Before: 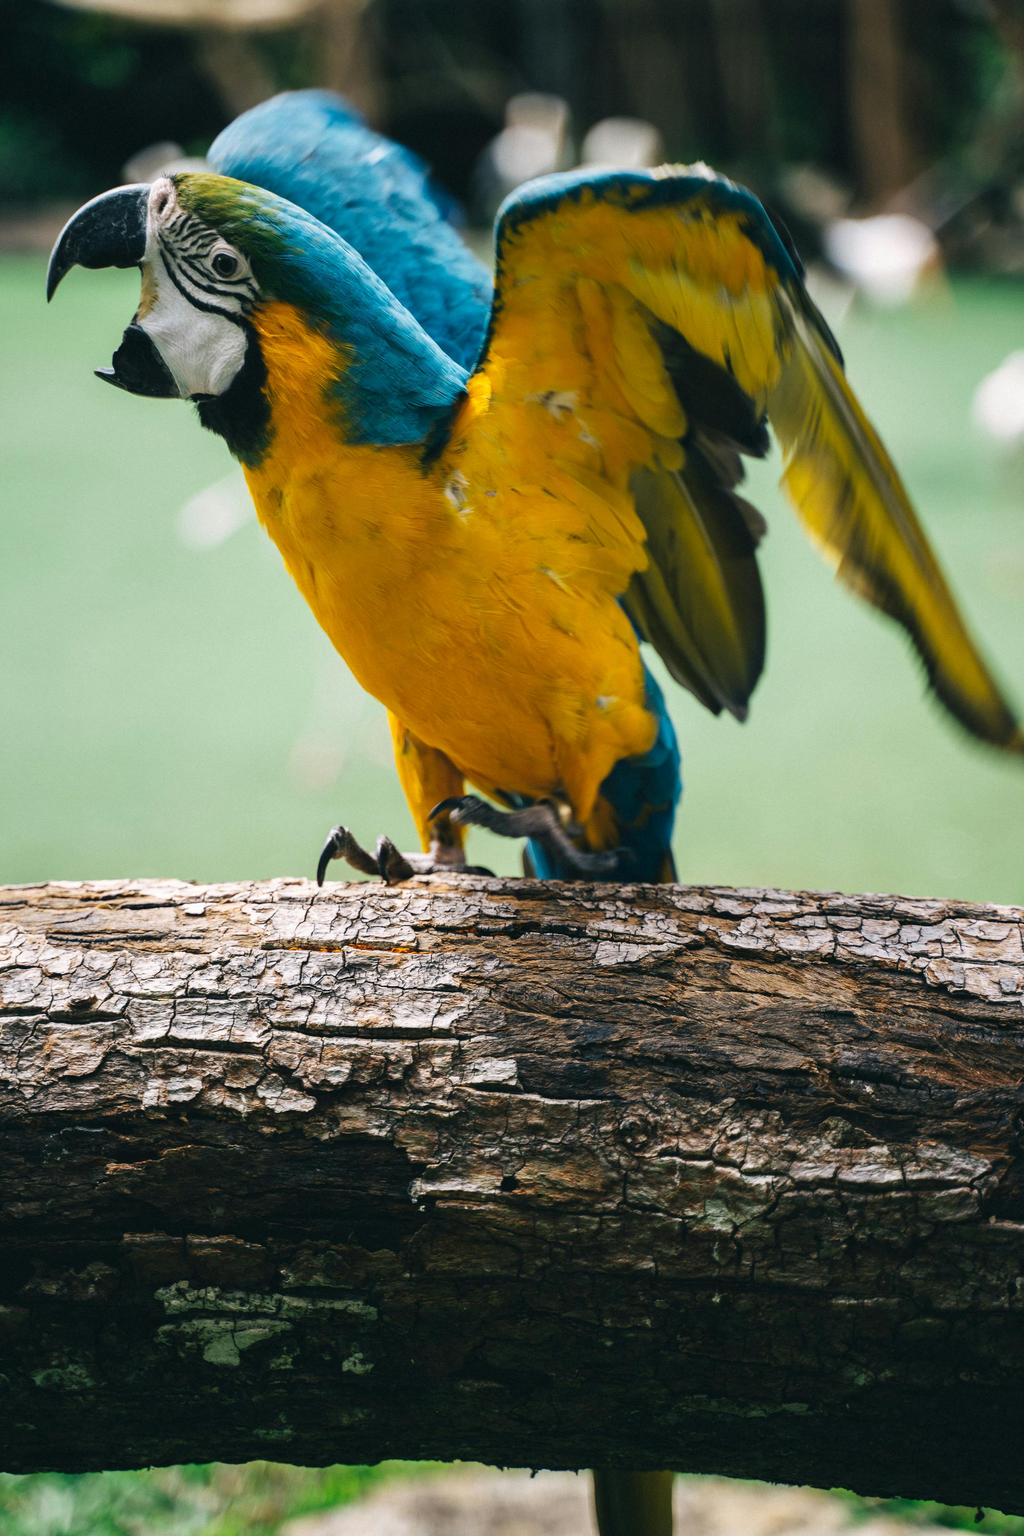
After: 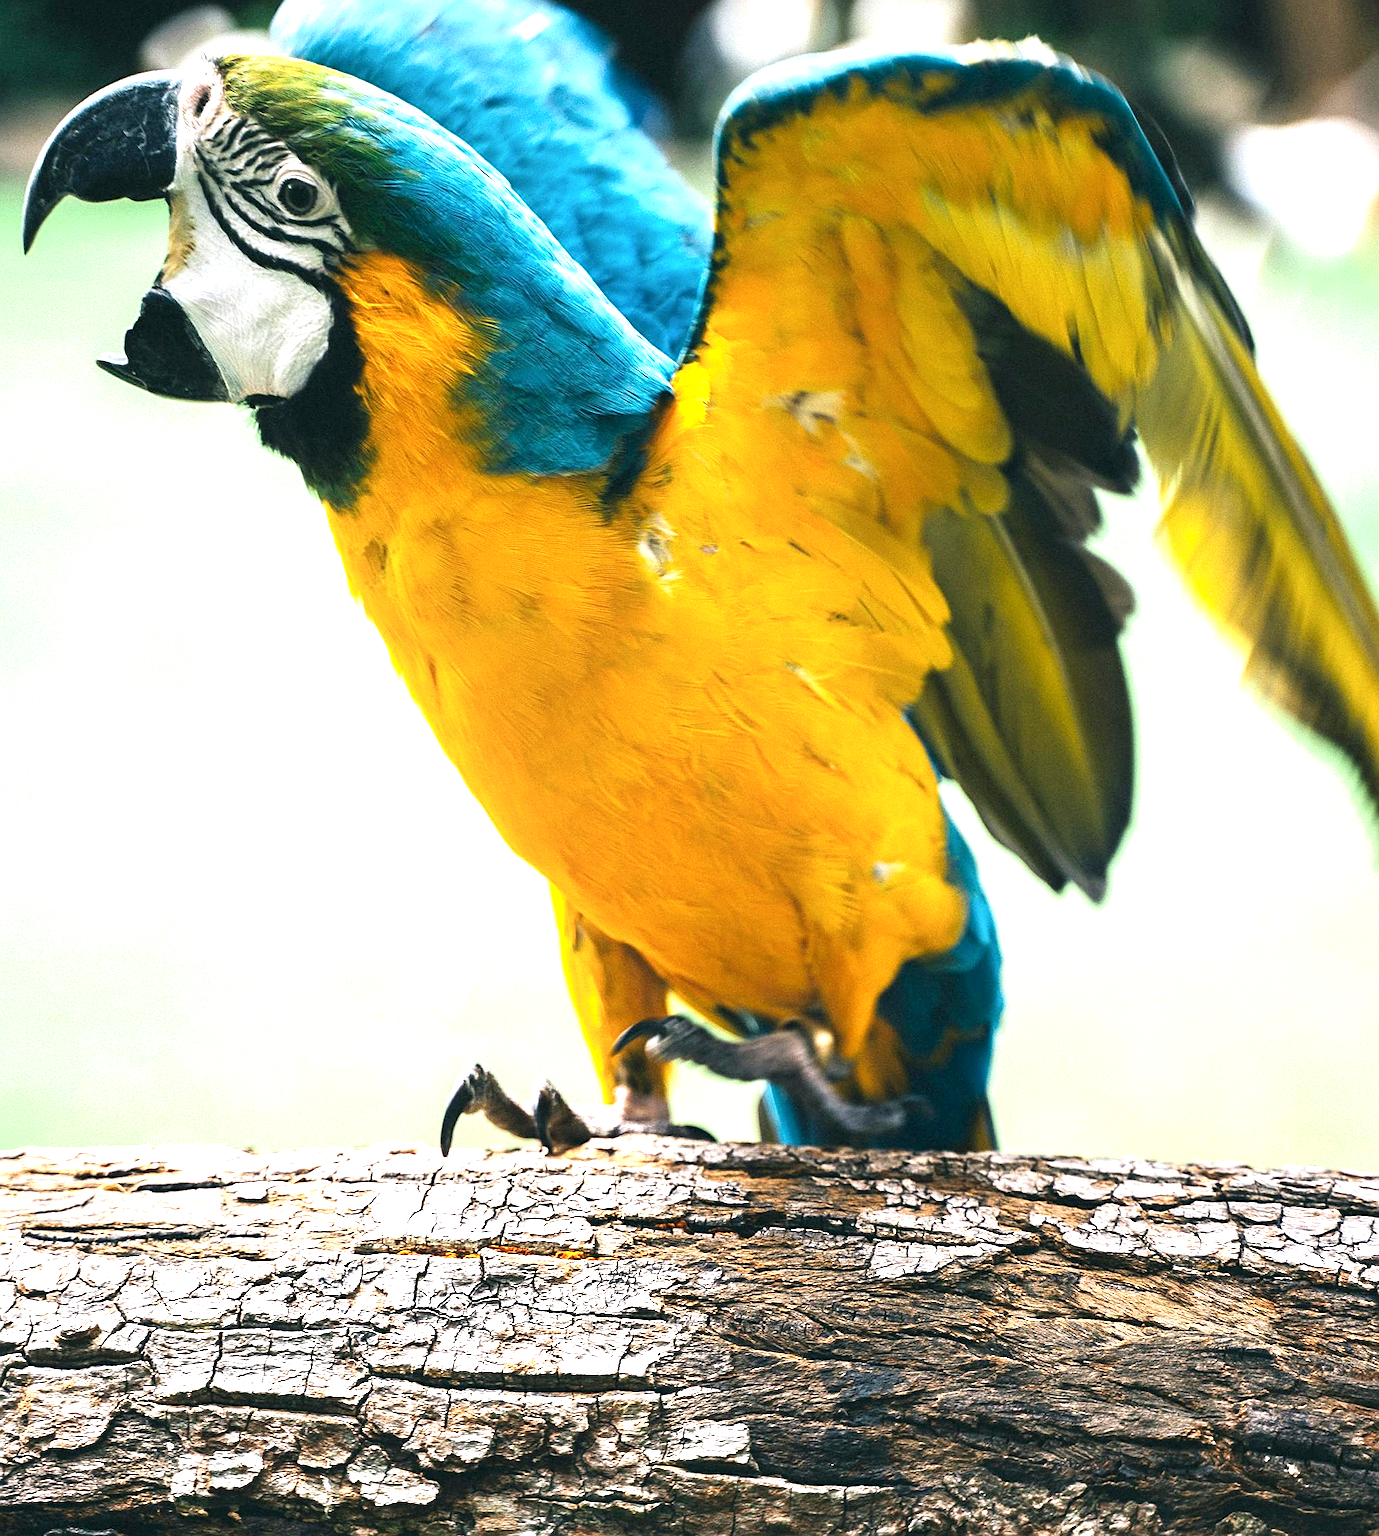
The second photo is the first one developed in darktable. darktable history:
sharpen: on, module defaults
exposure: black level correction 0, exposure 1.199 EV, compensate highlight preservation false
shadows and highlights: shadows -30.71, highlights 29.91
crop: left 3.131%, top 9.015%, right 9.669%, bottom 26.267%
